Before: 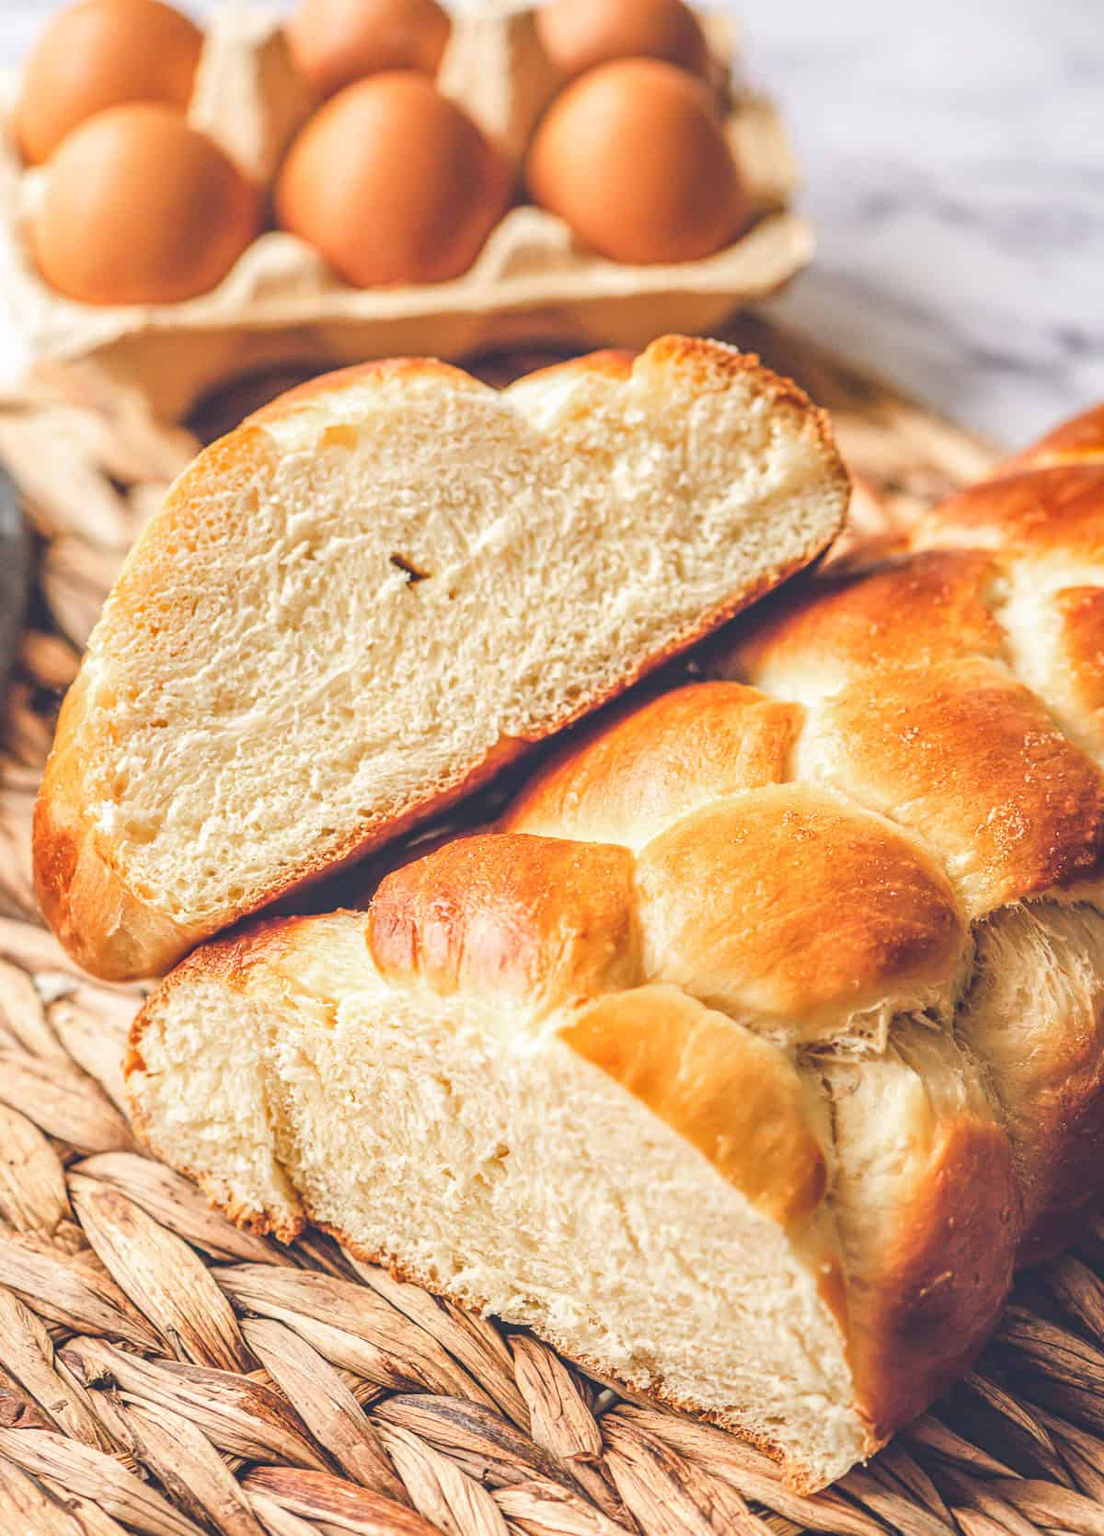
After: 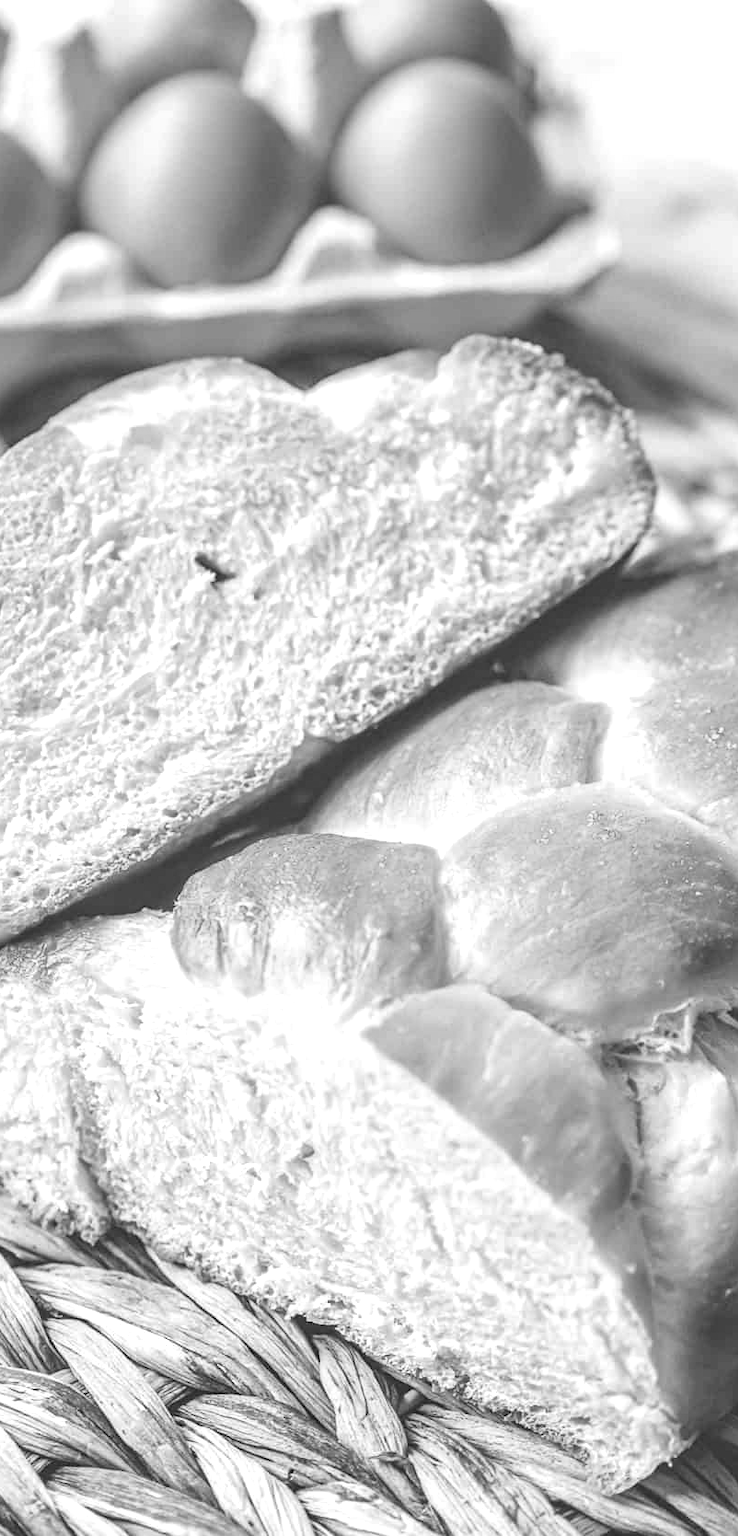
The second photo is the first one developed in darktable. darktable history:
crop and rotate: left 17.732%, right 15.423%
color calibration: output gray [0.267, 0.423, 0.267, 0], illuminant same as pipeline (D50), adaptation none (bypass)
exposure: black level correction 0.001, exposure 0.5 EV, compensate exposure bias true, compensate highlight preservation false
